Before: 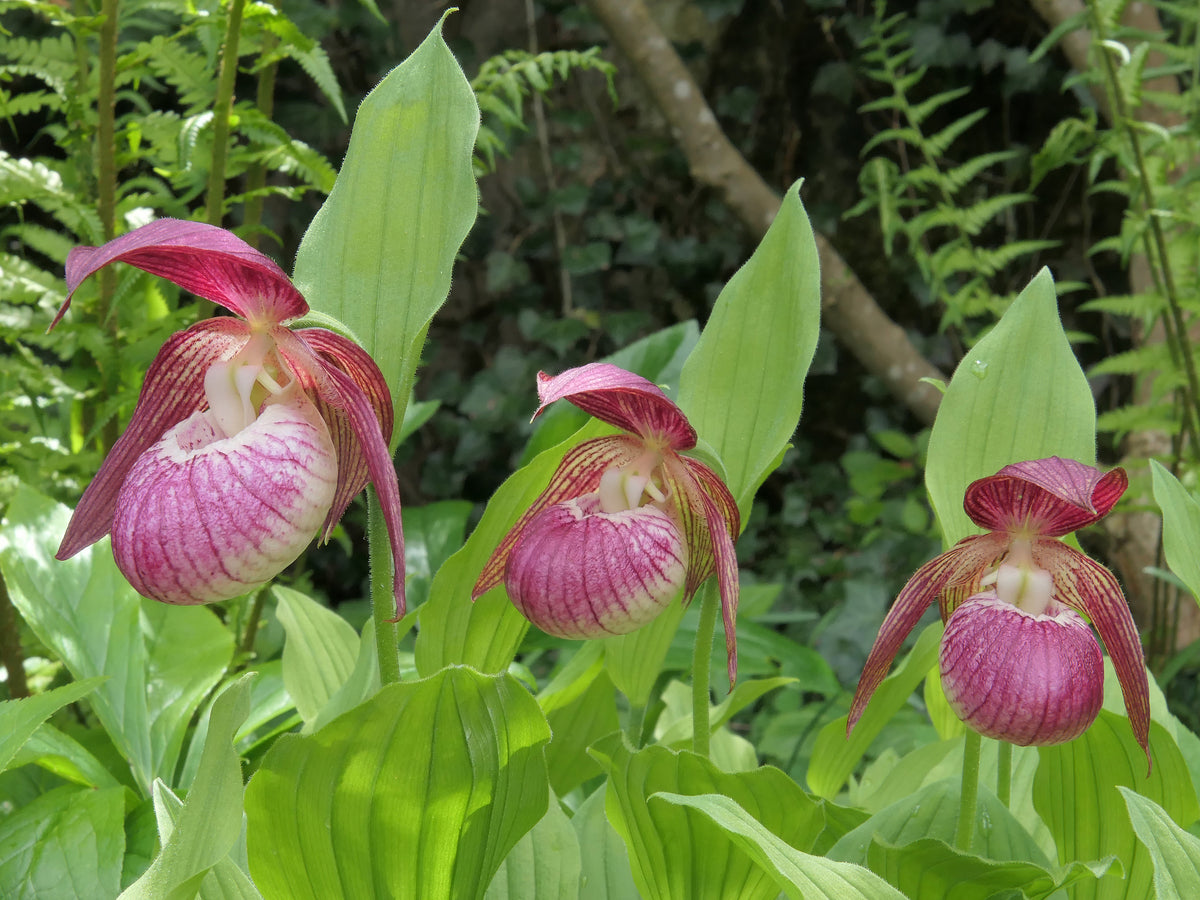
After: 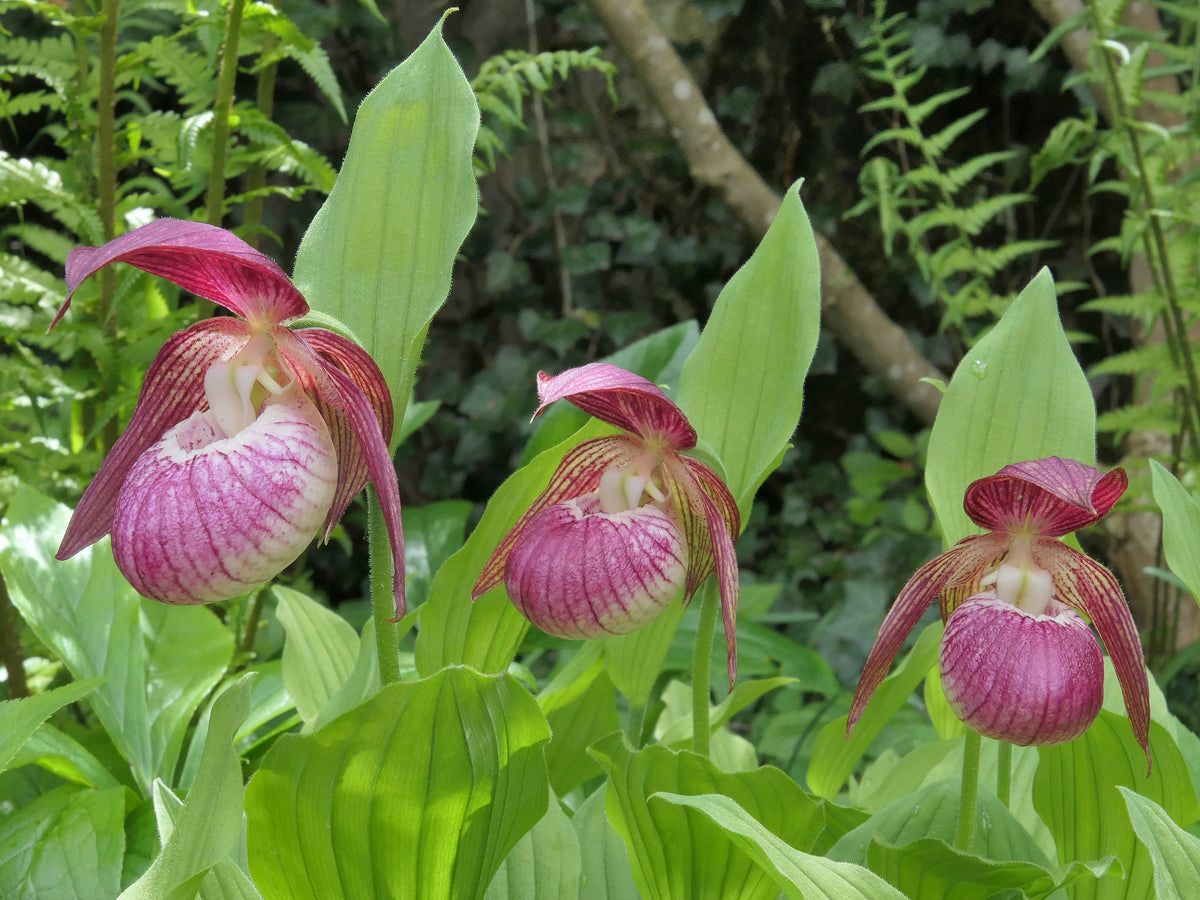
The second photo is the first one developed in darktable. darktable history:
shadows and highlights: soften with gaussian
white balance: red 0.982, blue 1.018
